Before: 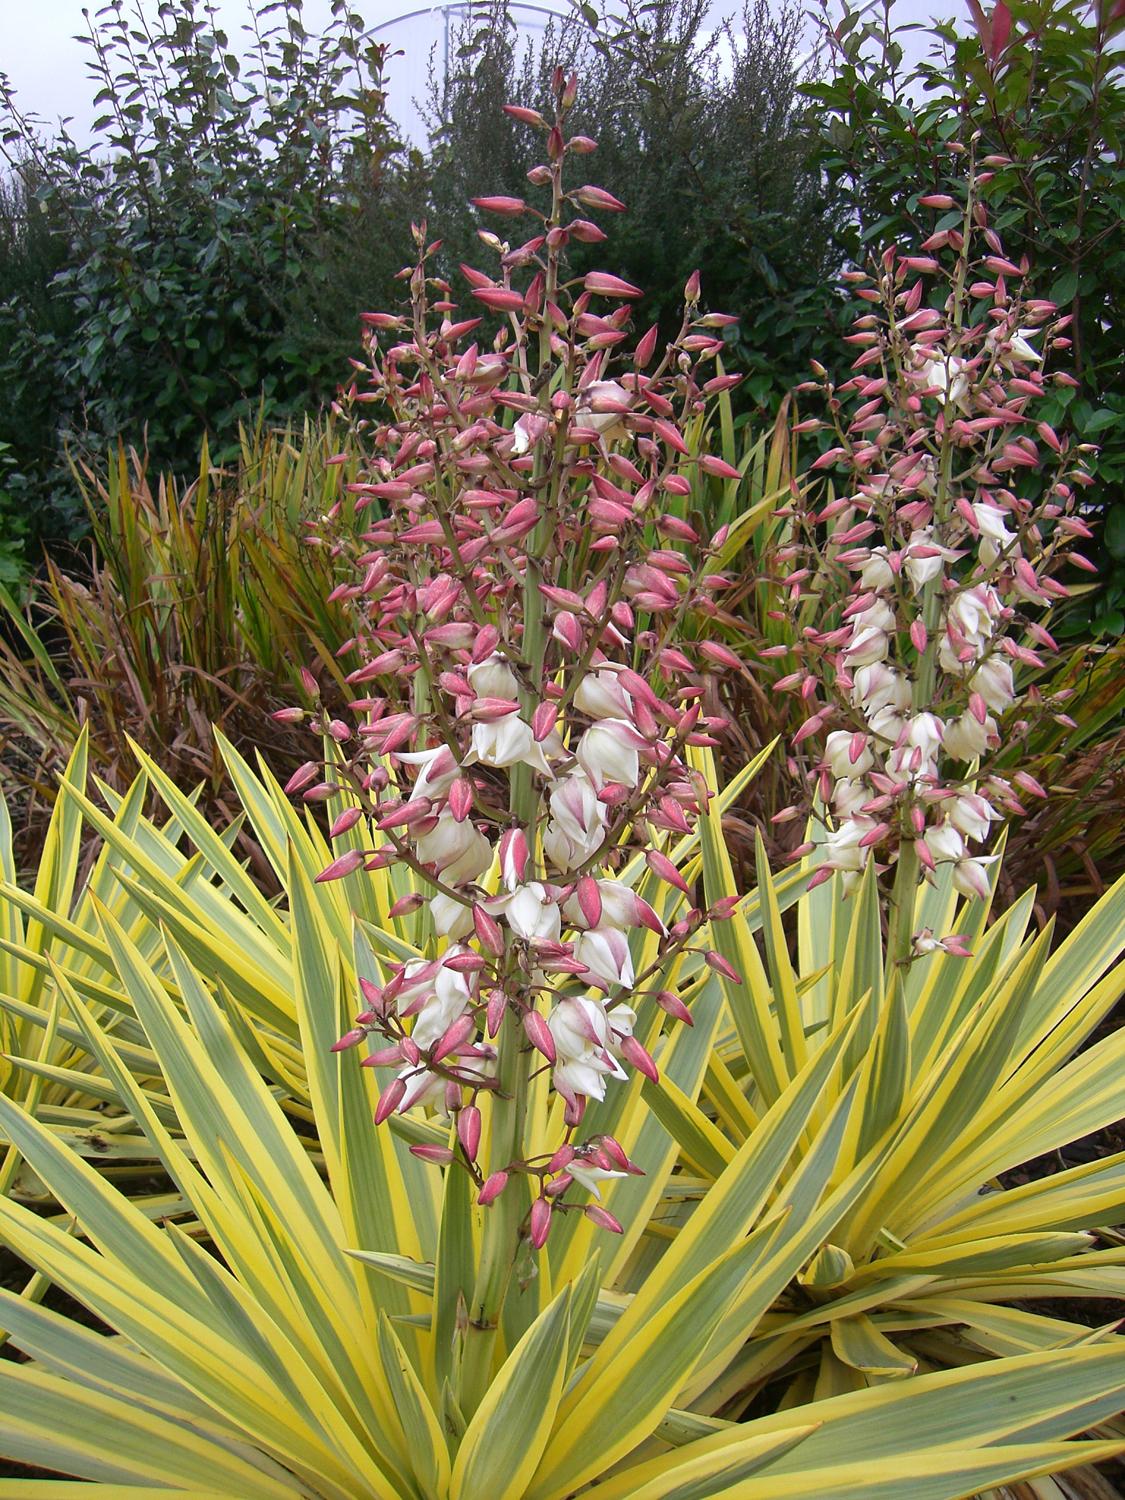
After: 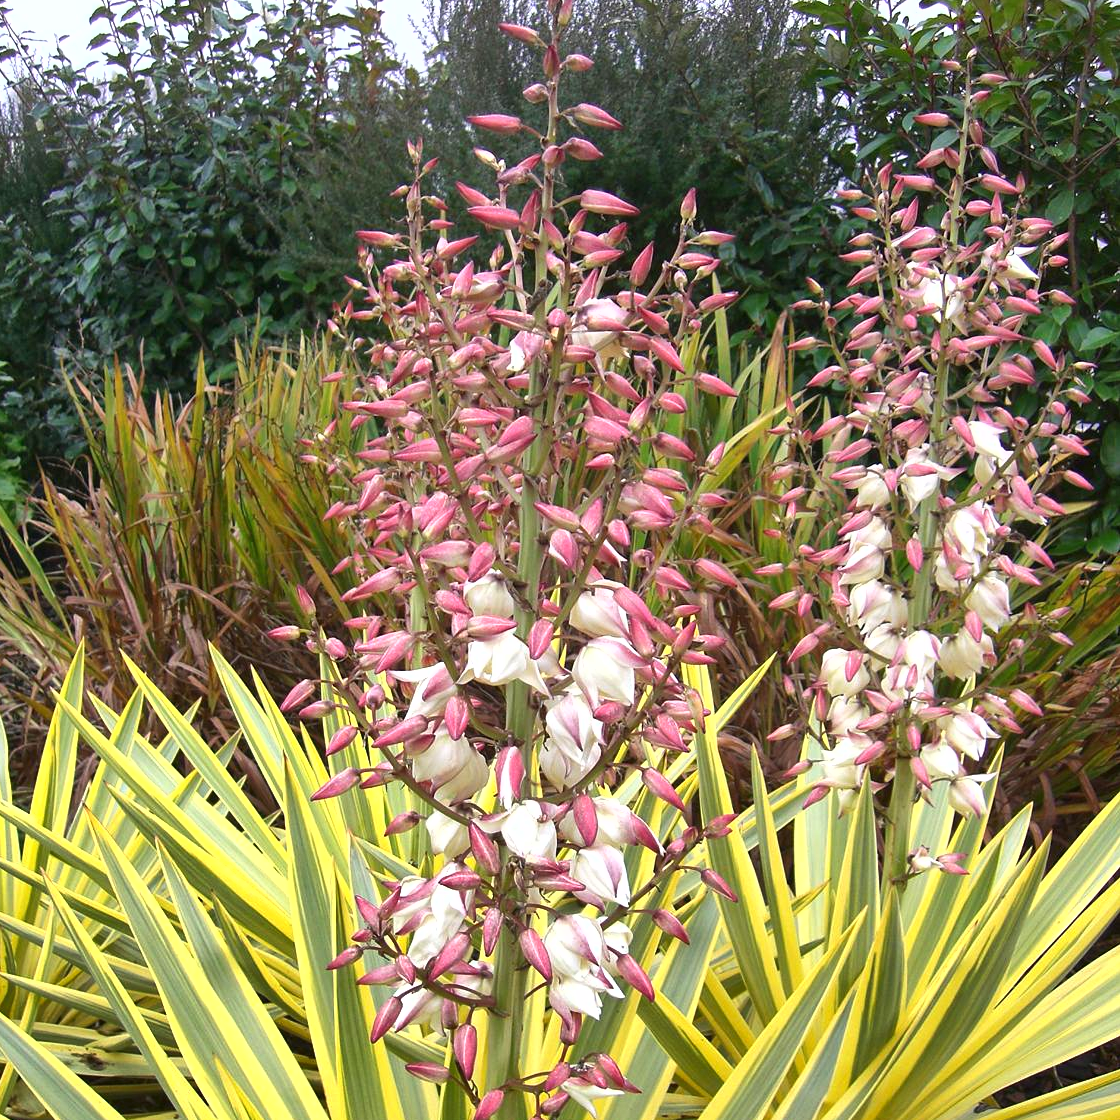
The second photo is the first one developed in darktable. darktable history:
shadows and highlights: highlights color adjustment 0%, low approximation 0.01, soften with gaussian
exposure: black level correction 0, exposure 0.7 EV, compensate exposure bias true, compensate highlight preservation false
crop: left 0.387%, top 5.469%, bottom 19.809%
